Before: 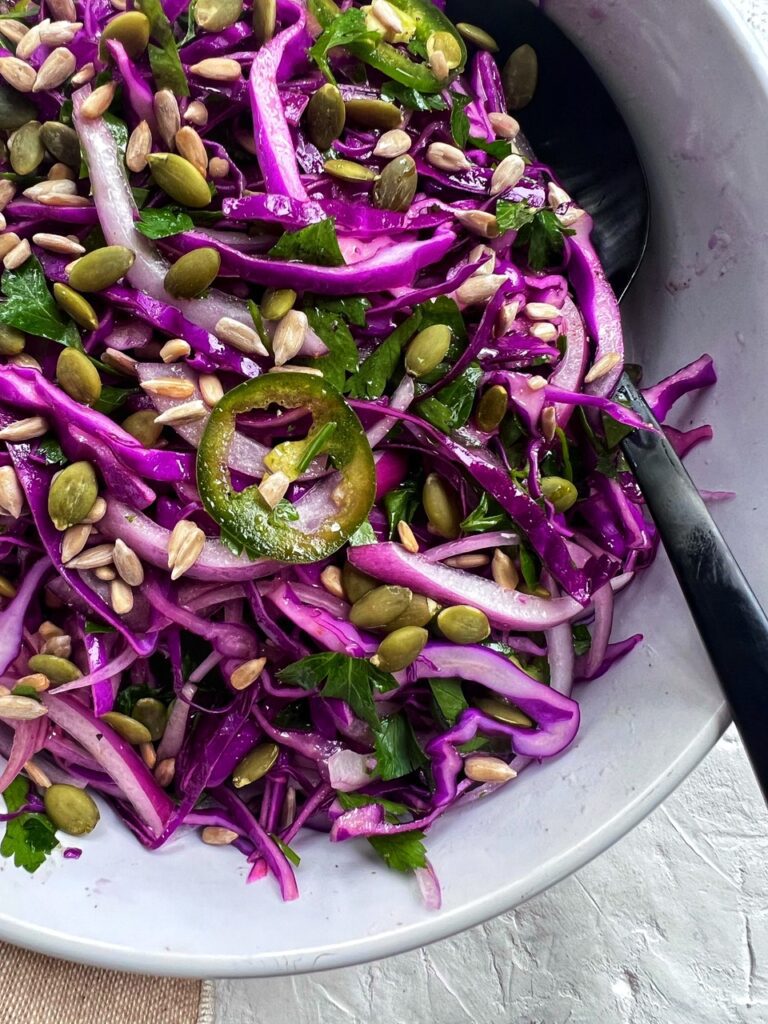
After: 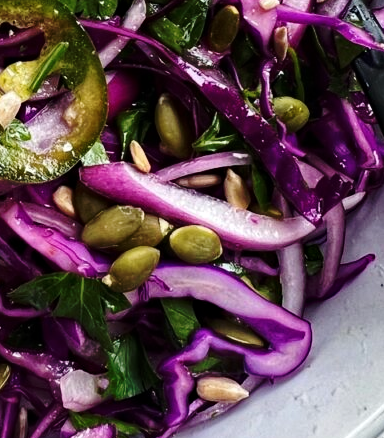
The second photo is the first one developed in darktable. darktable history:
base curve: curves: ch0 [(0, 0) (0.073, 0.04) (0.157, 0.139) (0.492, 0.492) (0.758, 0.758) (1, 1)], exposure shift 0.574, preserve colors none
haze removal: compatibility mode true, adaptive false
crop: left 34.952%, top 37.119%, right 14.954%, bottom 20.034%
contrast brightness saturation: contrast 0.11, saturation -0.173
